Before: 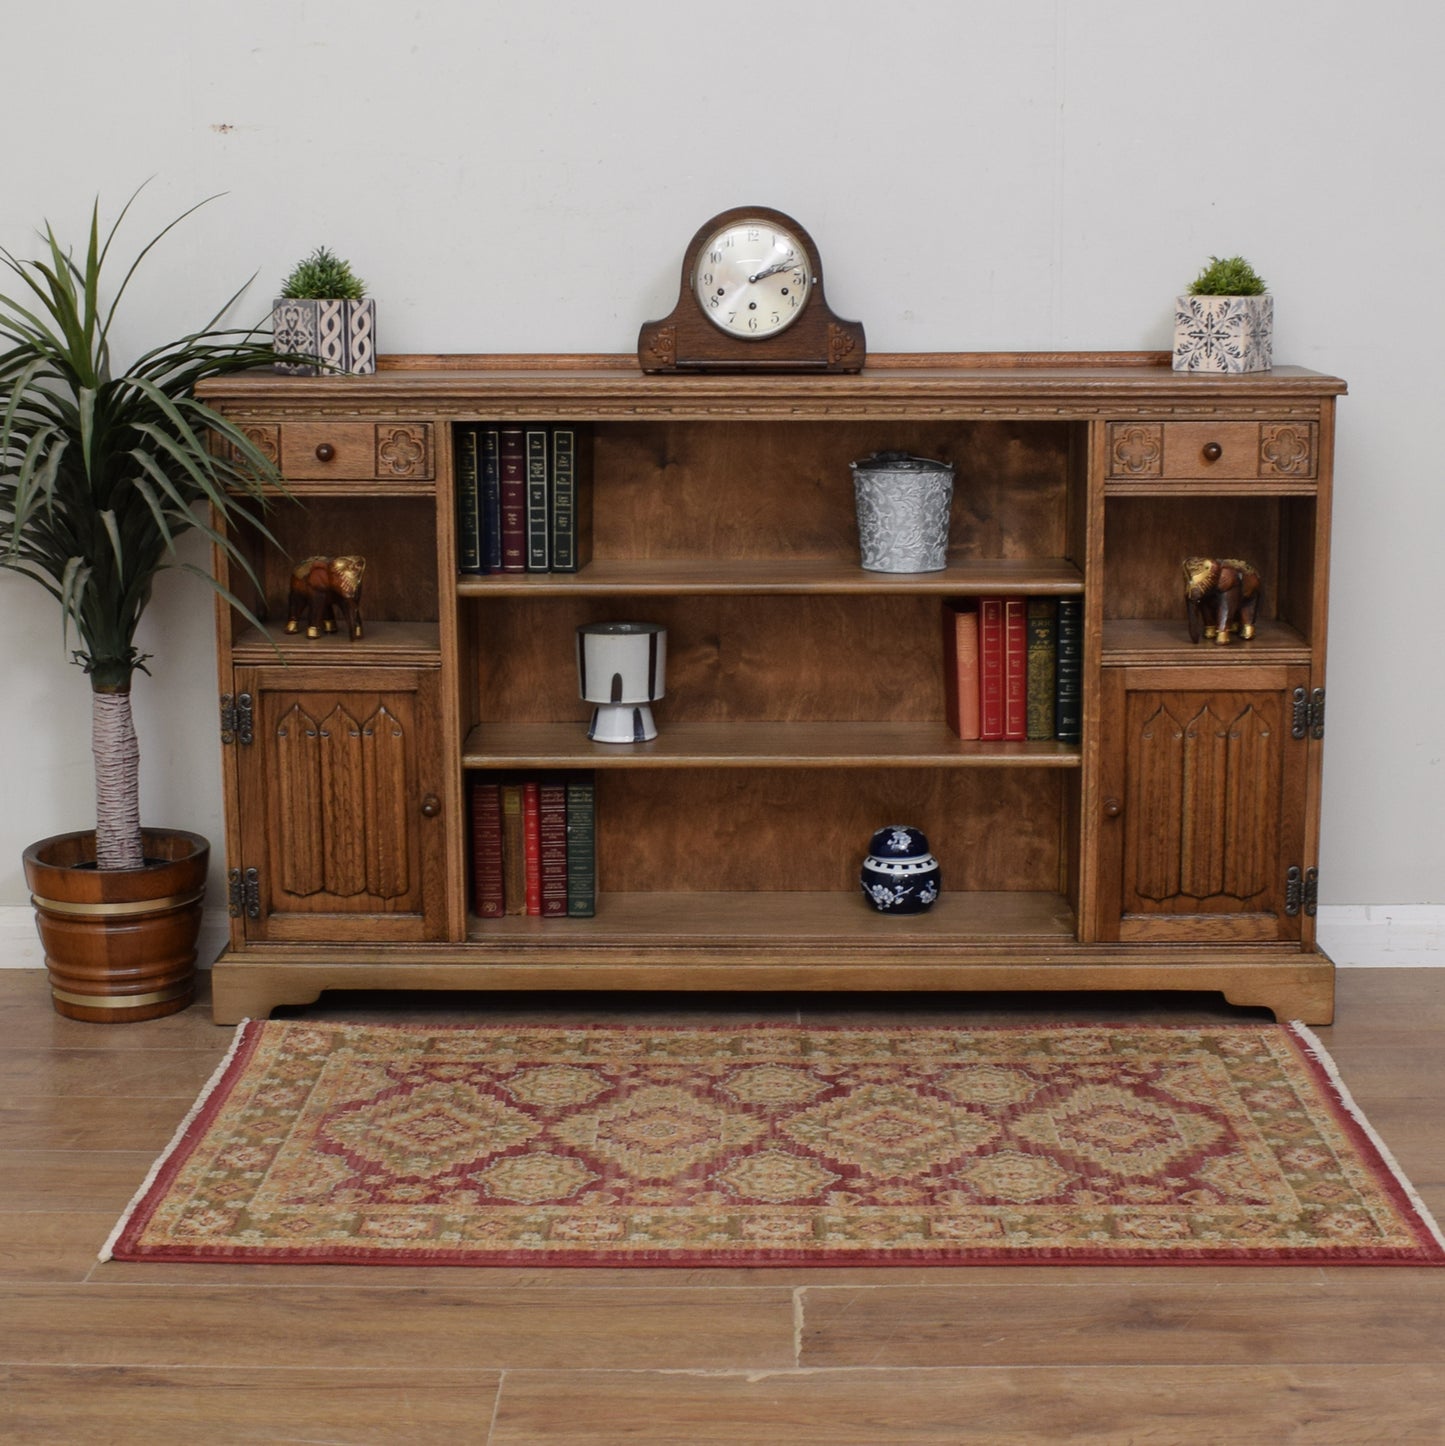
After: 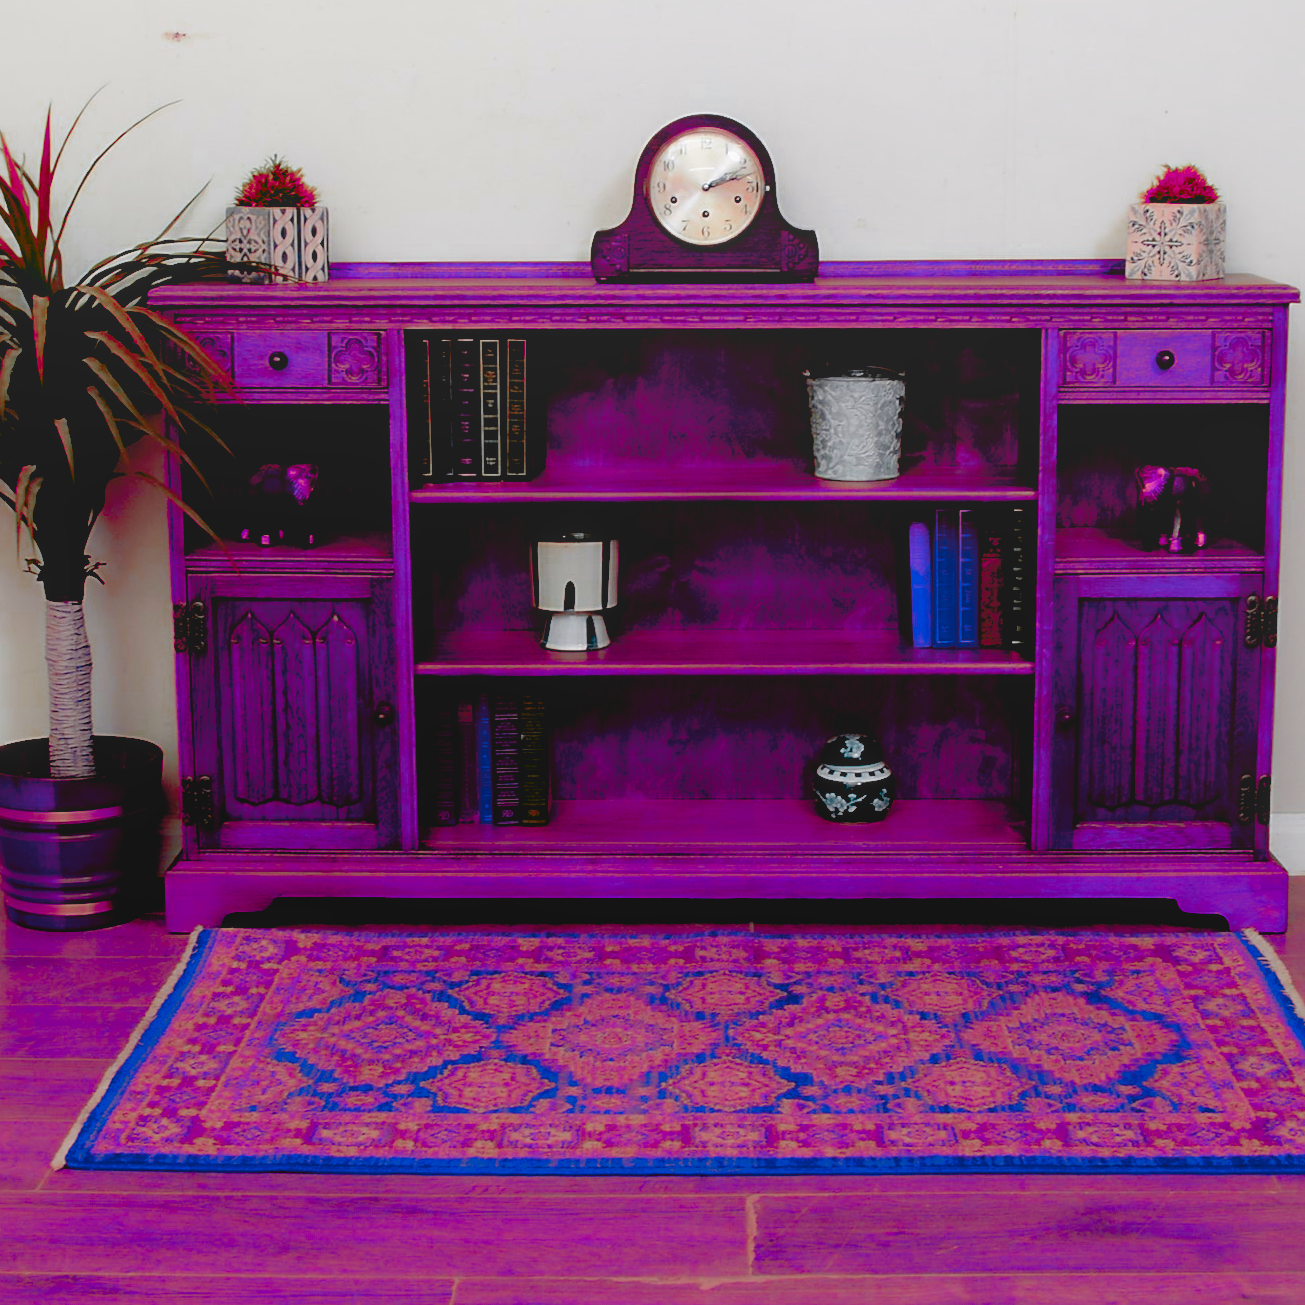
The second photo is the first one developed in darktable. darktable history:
color zones: curves: ch0 [(0.826, 0.353)]; ch1 [(0.242, 0.647) (0.889, 0.342)]; ch2 [(0.246, 0.089) (0.969, 0.068)]
sharpen: on, module defaults
exposure: black level correction 0.032, exposure 0.308 EV, compensate highlight preservation false
local contrast: highlights 47%, shadows 4%, detail 99%
crop: left 3.288%, top 6.428%, right 6.252%, bottom 3.264%
color balance rgb: perceptual saturation grading › global saturation 20%, perceptual saturation grading › highlights -25.693%, perceptual saturation grading › shadows 49.732%, perceptual brilliance grading › highlights 2.612%, global vibrance 9.968%
haze removal: compatibility mode true, adaptive false
contrast equalizer: octaves 7, y [[0.5, 0.542, 0.583, 0.625, 0.667, 0.708], [0.5 ×6], [0.5 ×6], [0, 0.033, 0.067, 0.1, 0.133, 0.167], [0, 0.05, 0.1, 0.15, 0.2, 0.25]], mix -0.985
